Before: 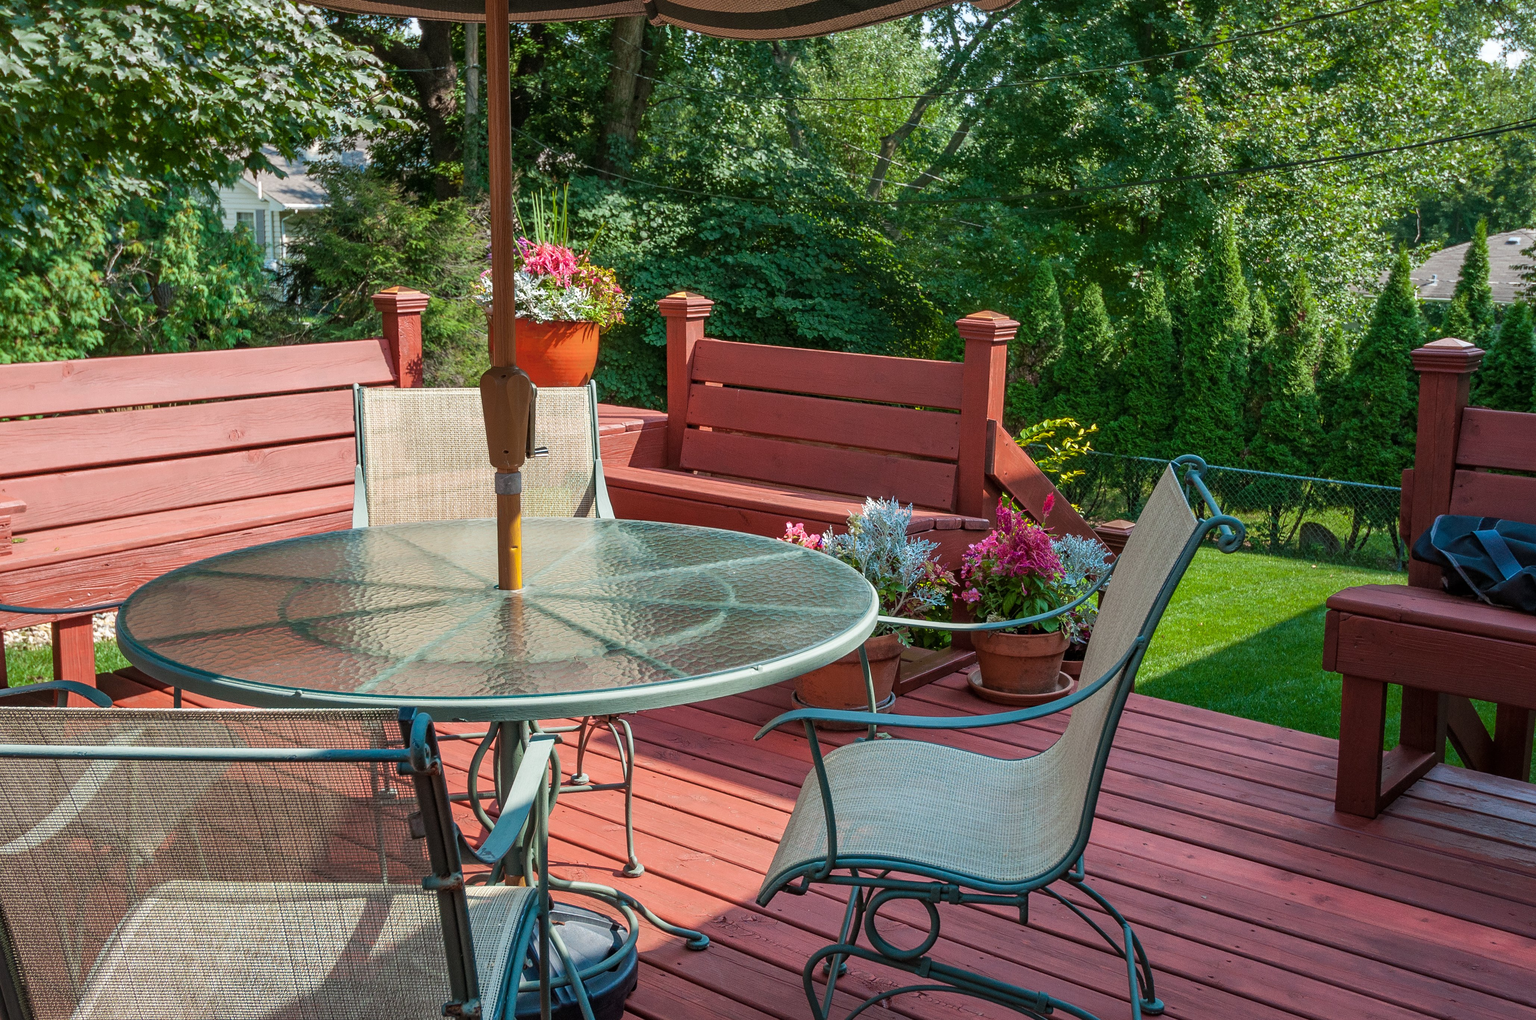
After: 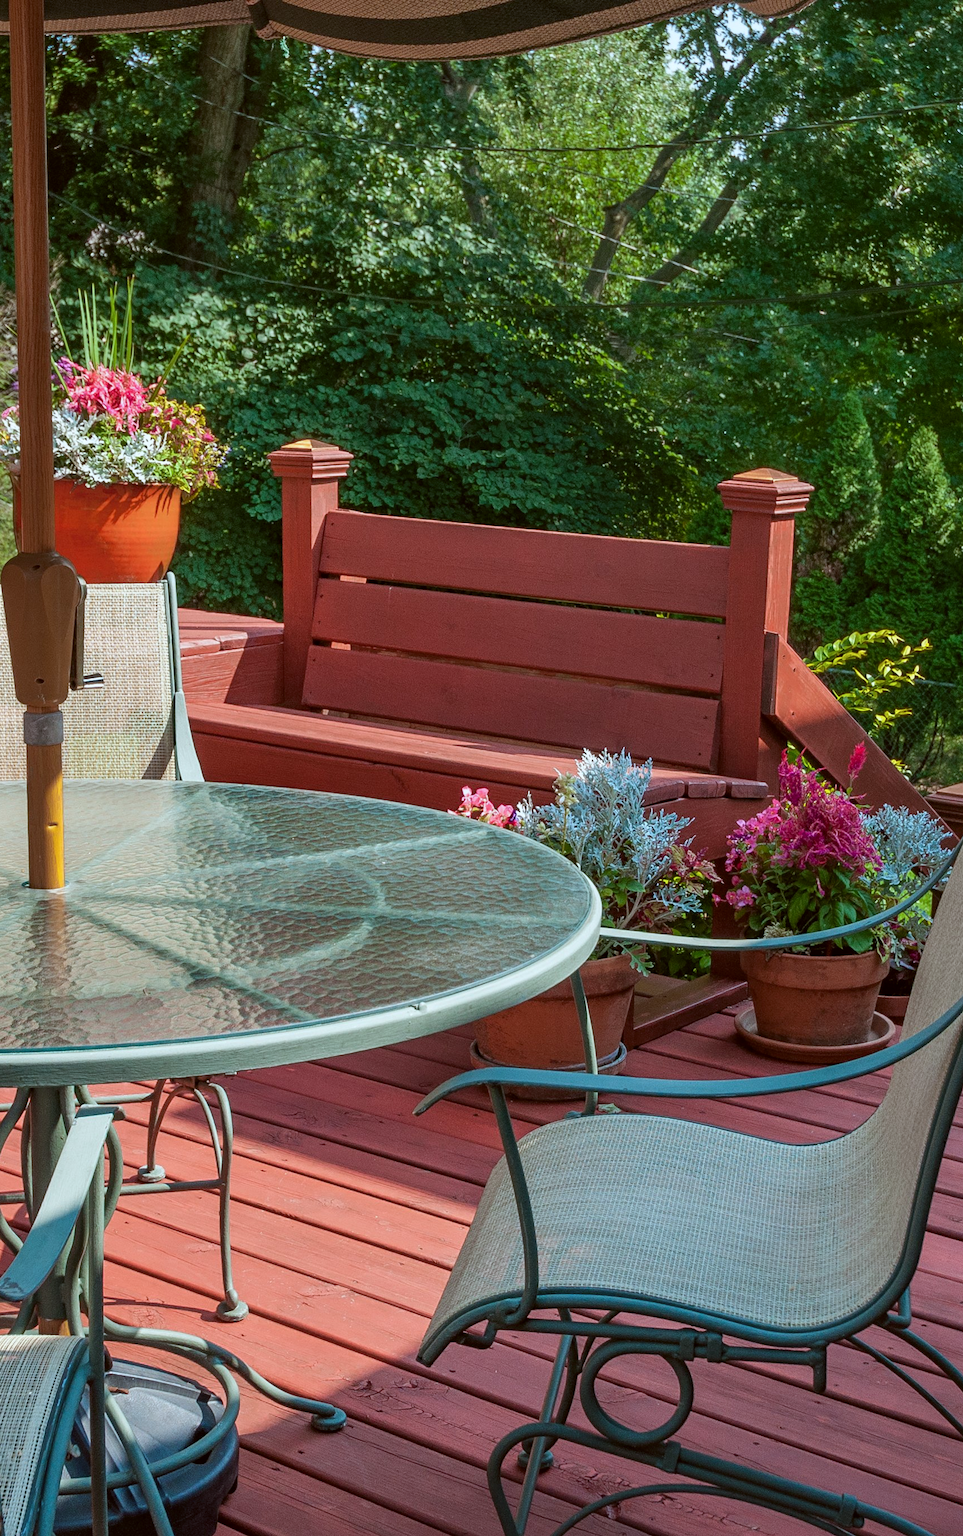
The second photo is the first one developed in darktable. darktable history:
exposure: exposure -0.072 EV, compensate highlight preservation false
crop: left 31.229%, right 27.105%
color correction: highlights a* -3.28, highlights b* -6.24, shadows a* 3.1, shadows b* 5.19
